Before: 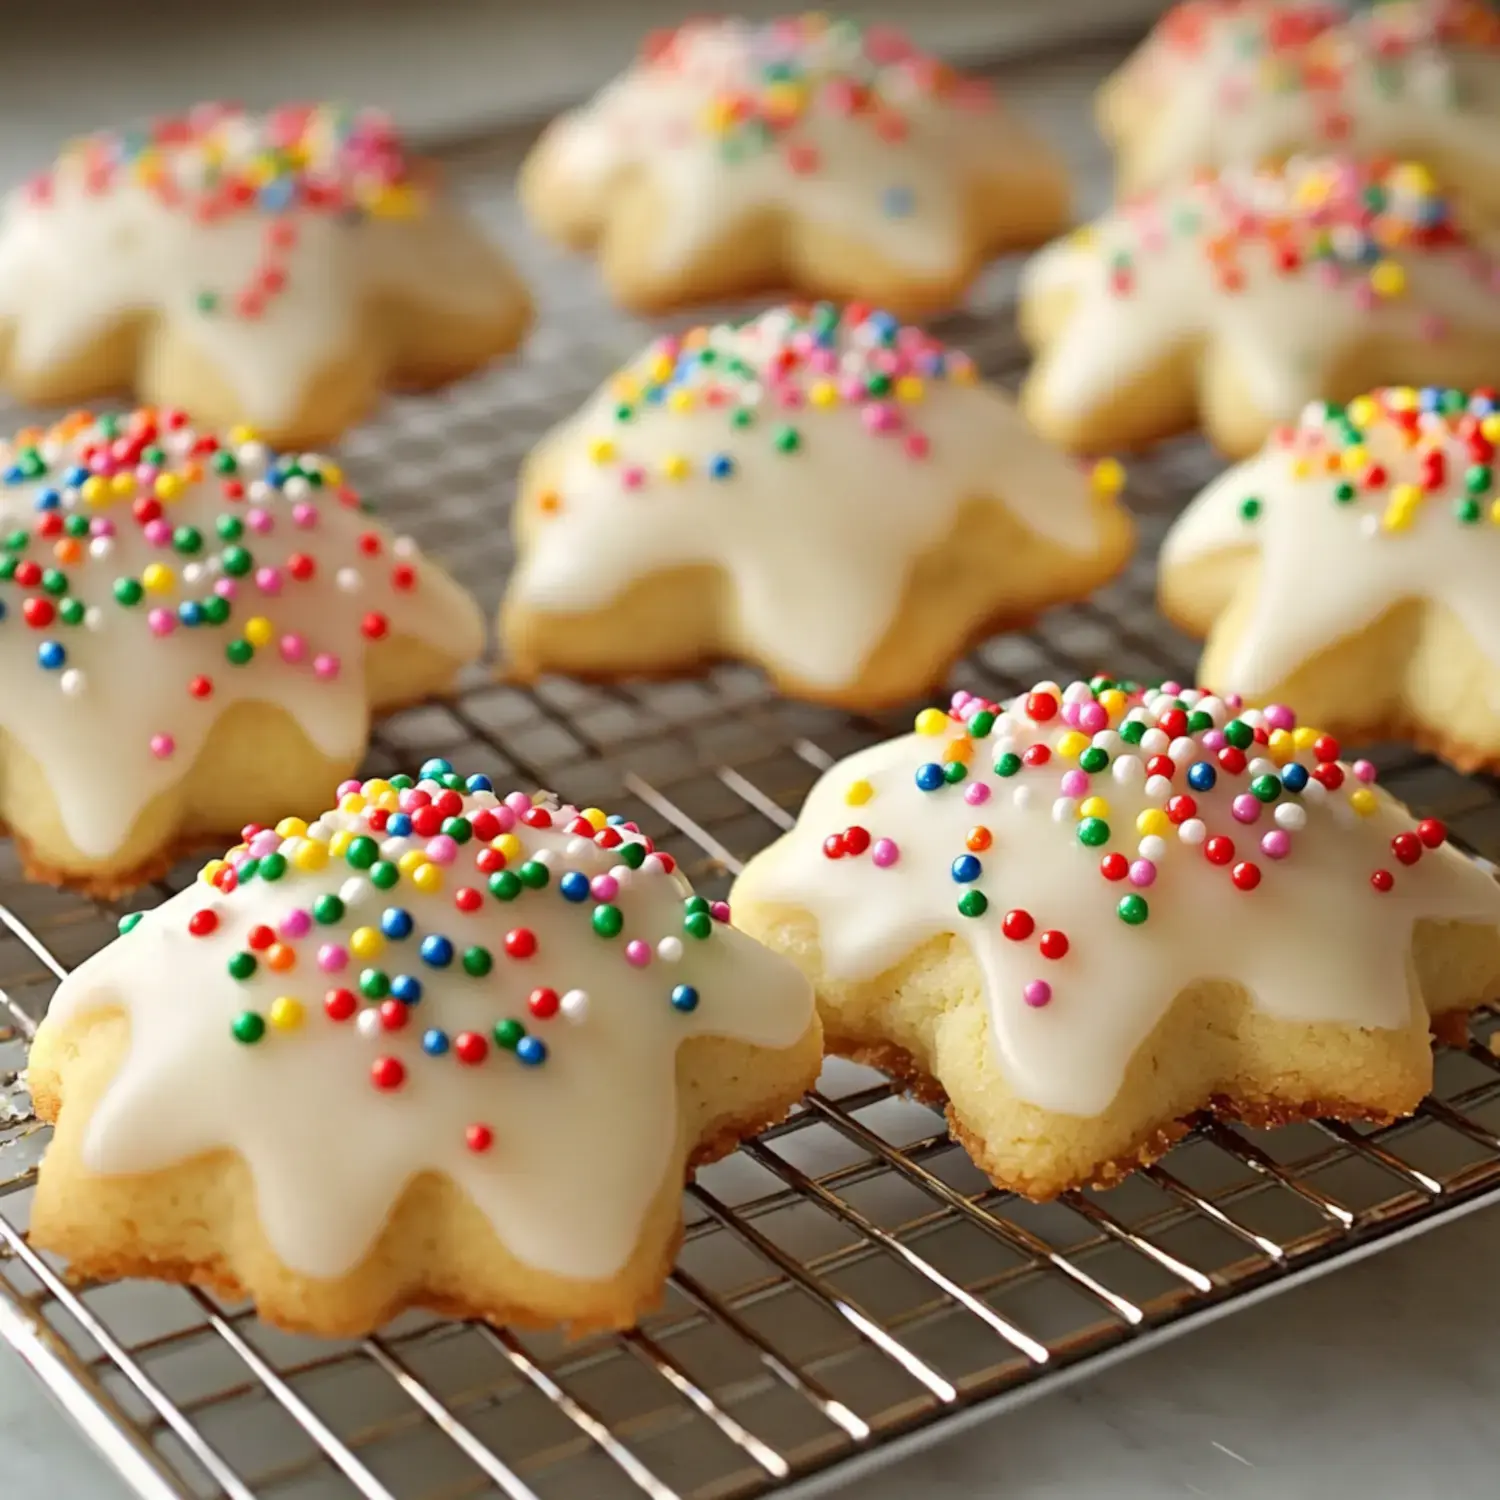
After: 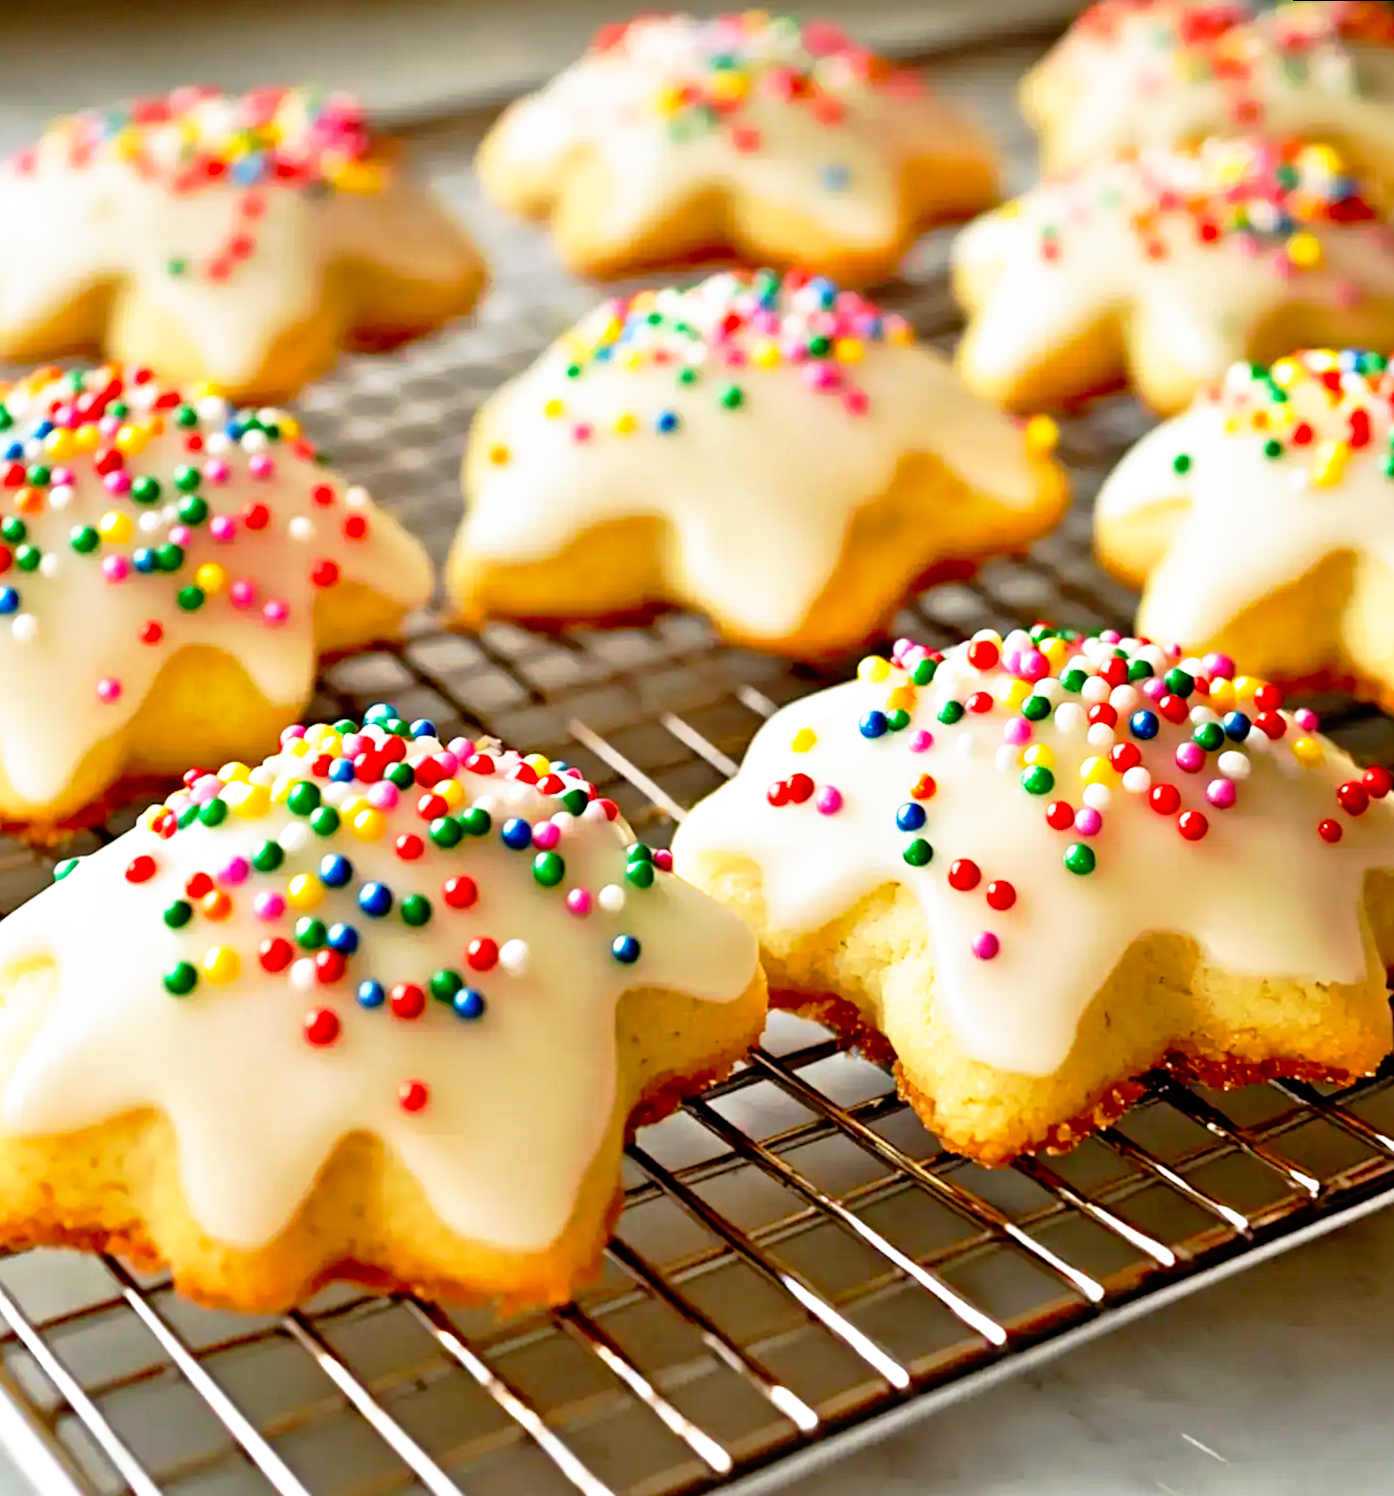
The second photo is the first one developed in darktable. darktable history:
rotate and perspective: rotation 0.215°, lens shift (vertical) -0.139, crop left 0.069, crop right 0.939, crop top 0.002, crop bottom 0.996
tone equalizer: -8 EV 1 EV, -7 EV 1 EV, -6 EV 1 EV, -5 EV 1 EV, -4 EV 1 EV, -3 EV 0.75 EV, -2 EV 0.5 EV, -1 EV 0.25 EV
tone curve: curves: ch0 [(0, 0) (0.003, 0.005) (0.011, 0.008) (0.025, 0.014) (0.044, 0.021) (0.069, 0.027) (0.1, 0.041) (0.136, 0.083) (0.177, 0.138) (0.224, 0.197) (0.277, 0.259) (0.335, 0.331) (0.399, 0.399) (0.468, 0.476) (0.543, 0.547) (0.623, 0.635) (0.709, 0.753) (0.801, 0.847) (0.898, 0.94) (1, 1)], preserve colors none
filmic rgb: black relative exposure -5.5 EV, white relative exposure 2.5 EV, threshold 3 EV, target black luminance 0%, hardness 4.51, latitude 67.35%, contrast 1.453, shadows ↔ highlights balance -3.52%, preserve chrominance no, color science v4 (2020), contrast in shadows soft, enable highlight reconstruction true
